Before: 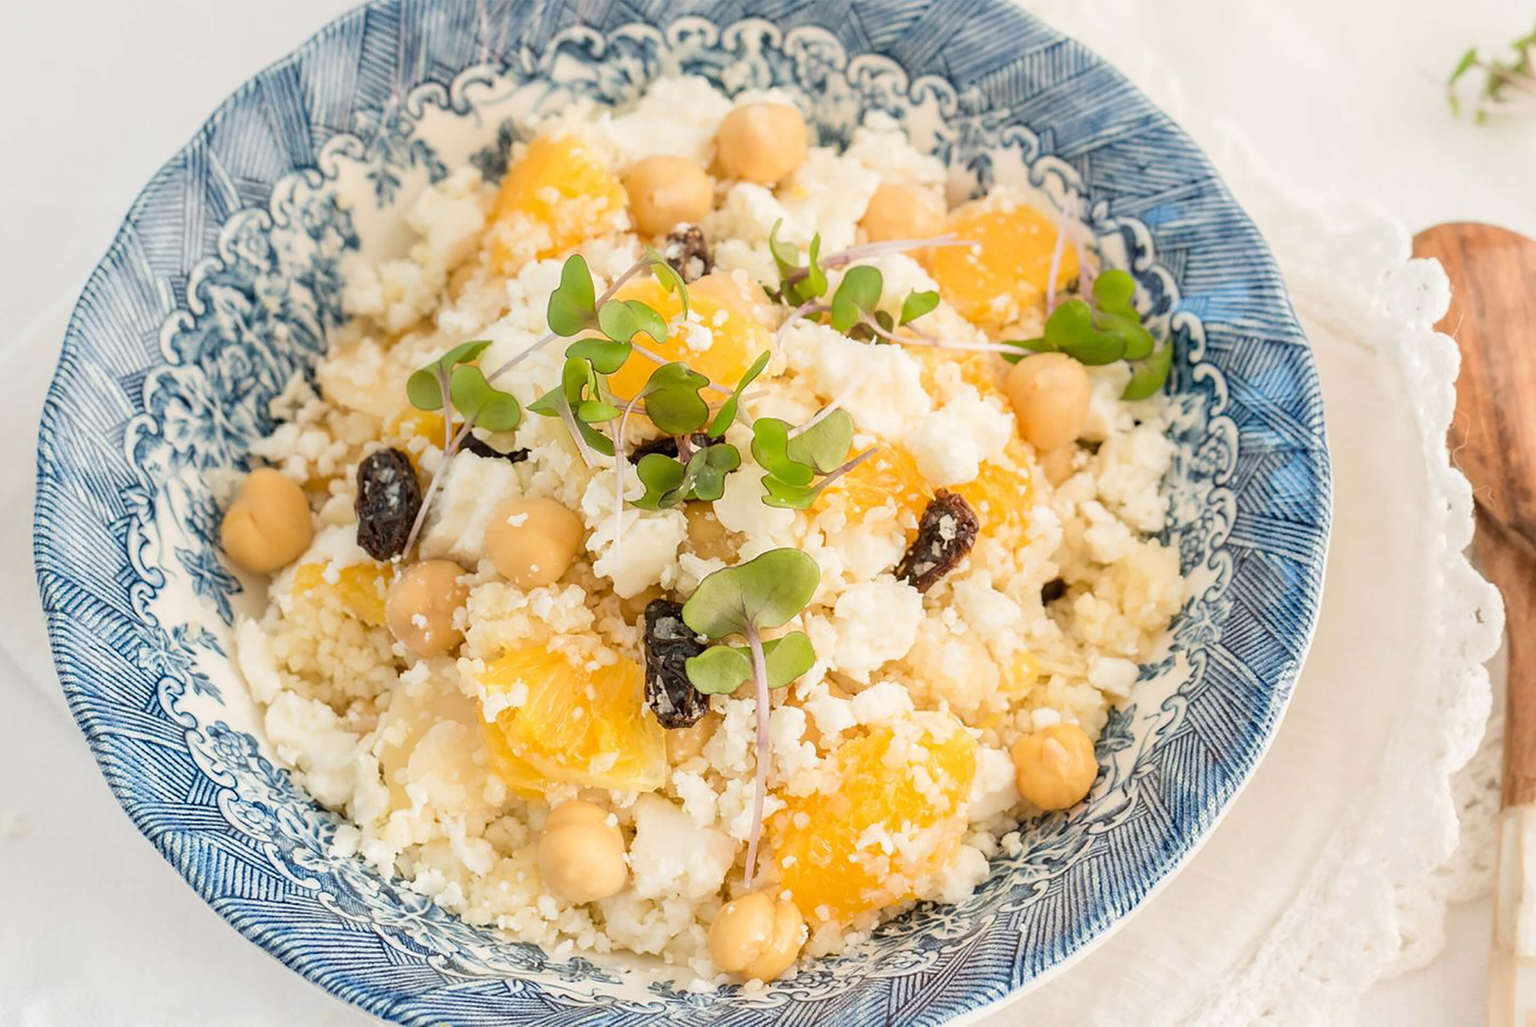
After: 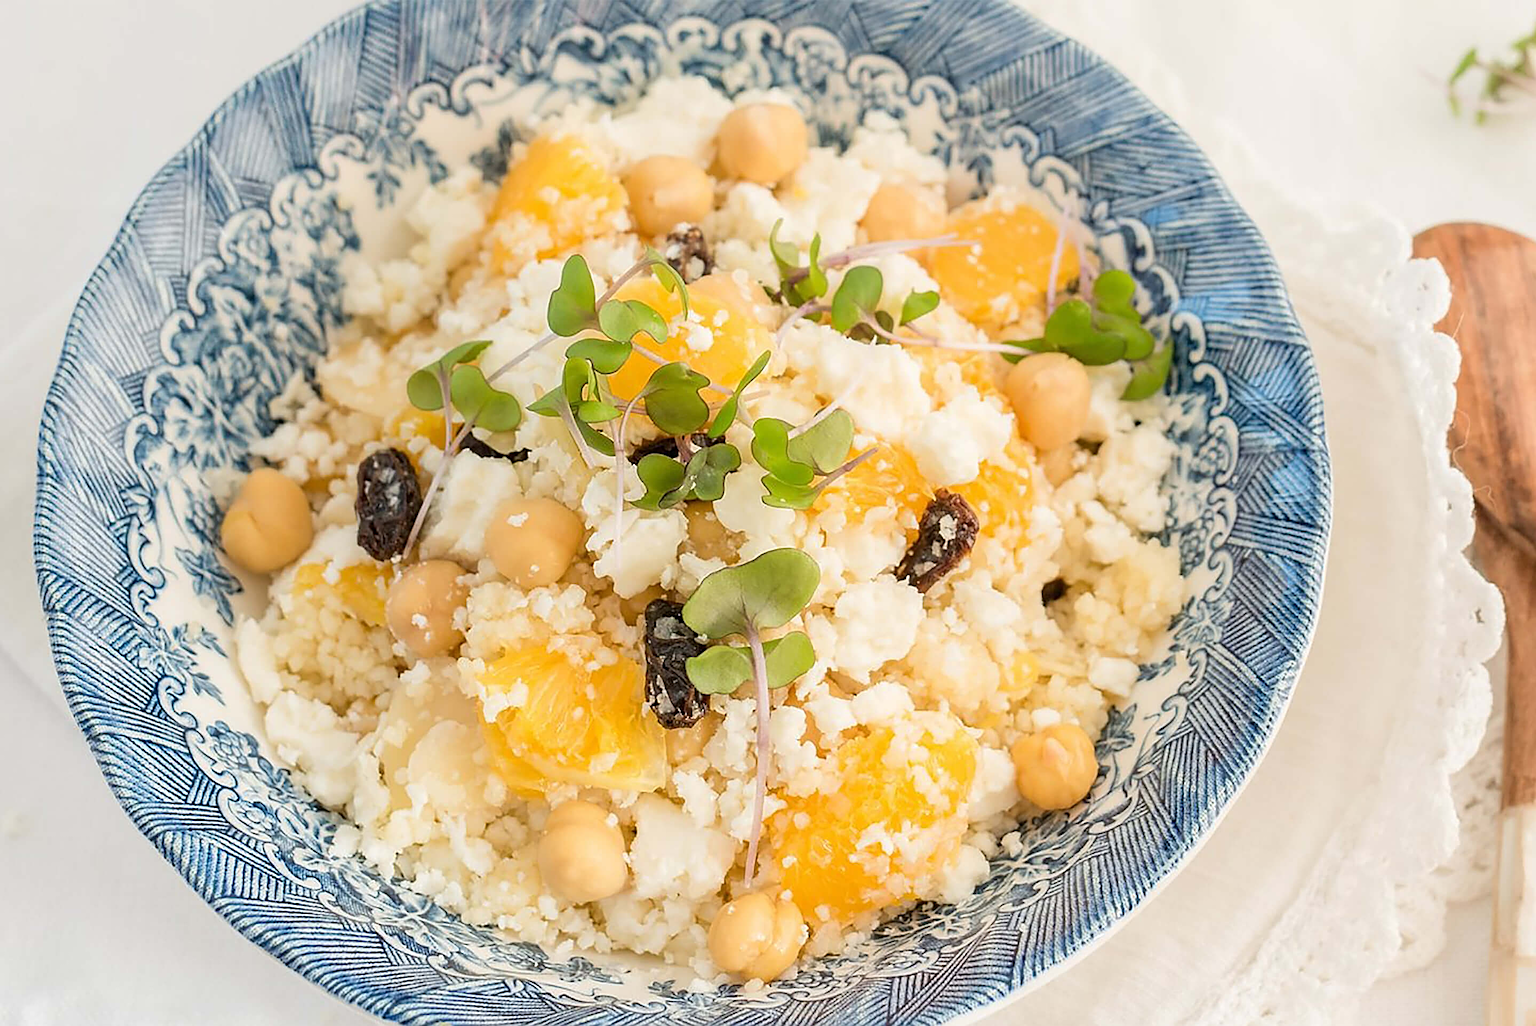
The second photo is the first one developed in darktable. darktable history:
sharpen: amount 0.747
